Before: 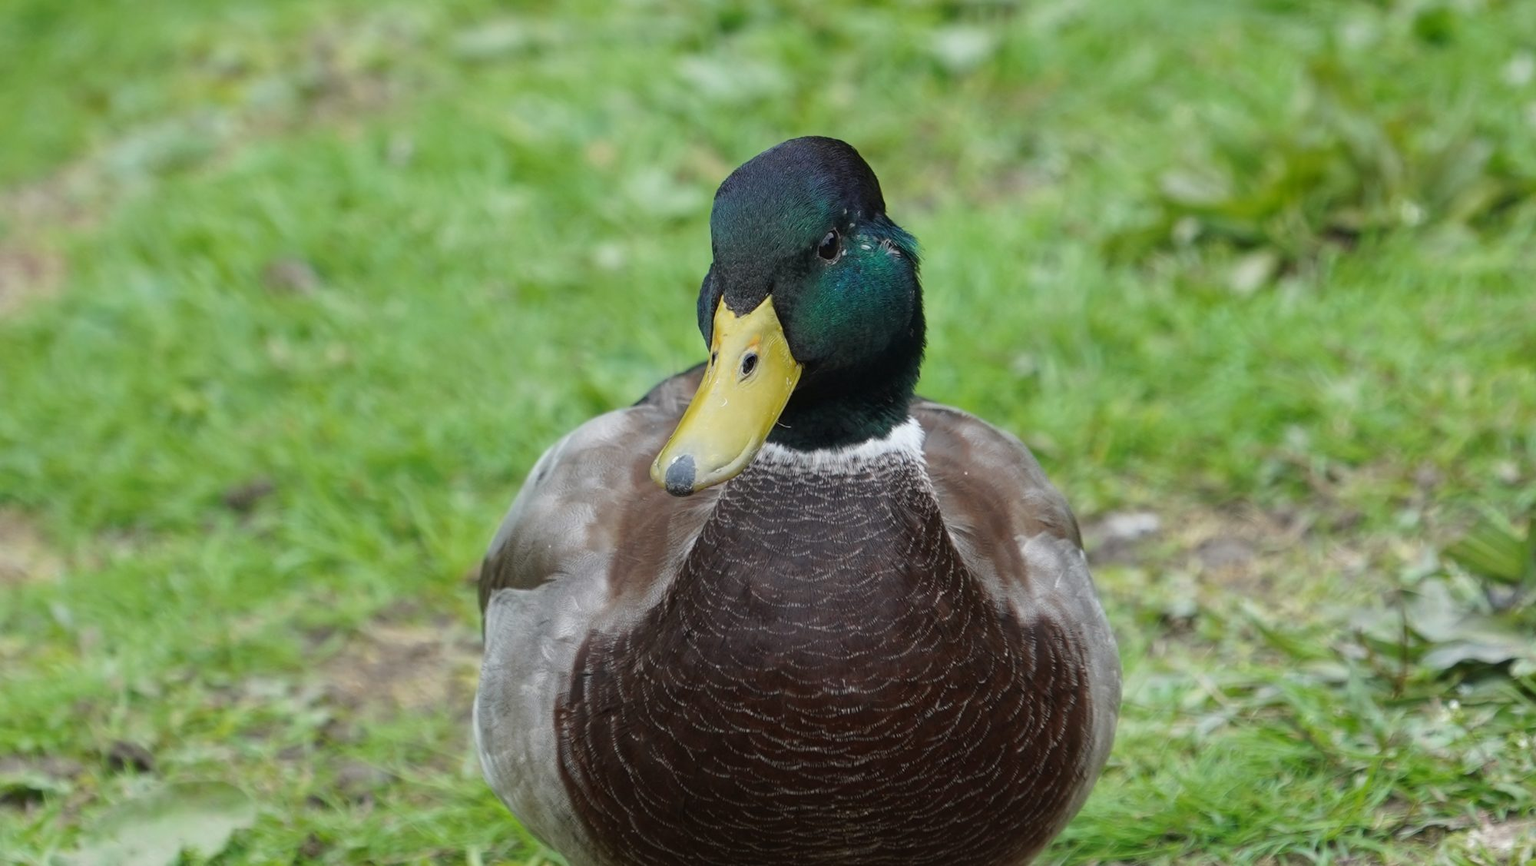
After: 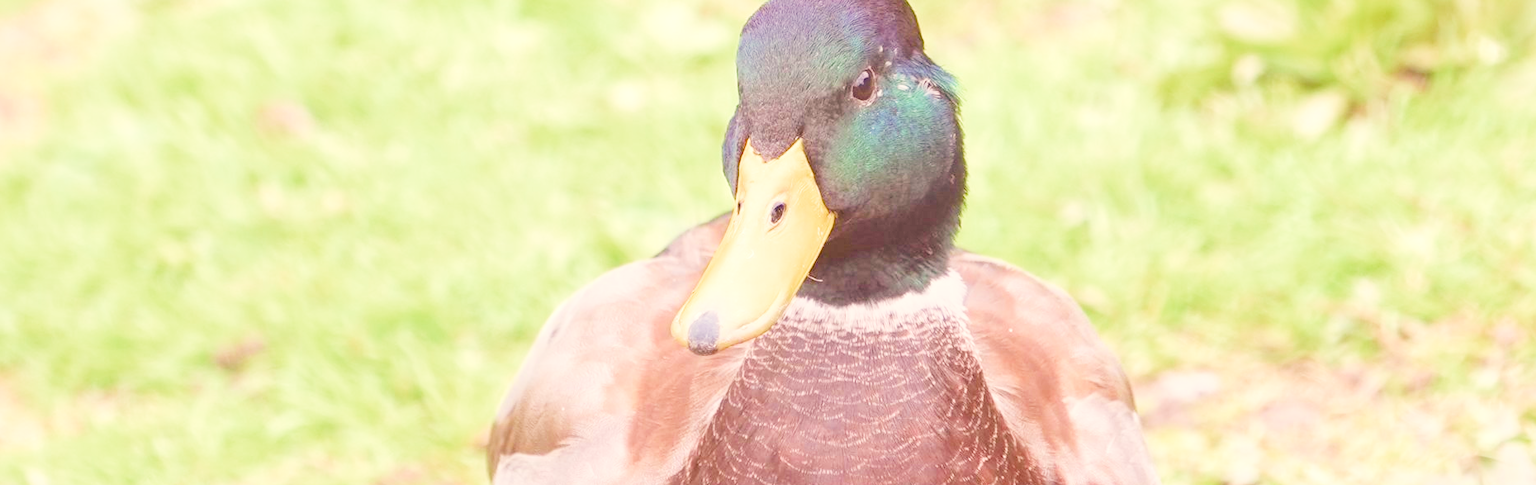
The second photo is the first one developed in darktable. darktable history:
color correction: highlights a* 6.27, highlights b* 8.19, shadows a* 5.94, shadows b* 7.23, saturation 0.9
exposure: exposure 0.943 EV, compensate highlight preservation false
filmic rgb: middle gray luminance 2.5%, black relative exposure -10 EV, white relative exposure 7 EV, threshold 6 EV, dynamic range scaling 10%, target black luminance 0%, hardness 3.19, latitude 44.39%, contrast 0.682, highlights saturation mix 5%, shadows ↔ highlights balance 13.63%, add noise in highlights 0, color science v3 (2019), use custom middle-gray values true, iterations of high-quality reconstruction 0, contrast in highlights soft, enable highlight reconstruction true
crop: left 1.744%, top 19.225%, right 5.069%, bottom 28.357%
rgb levels: mode RGB, independent channels, levels [[0, 0.474, 1], [0, 0.5, 1], [0, 0.5, 1]]
